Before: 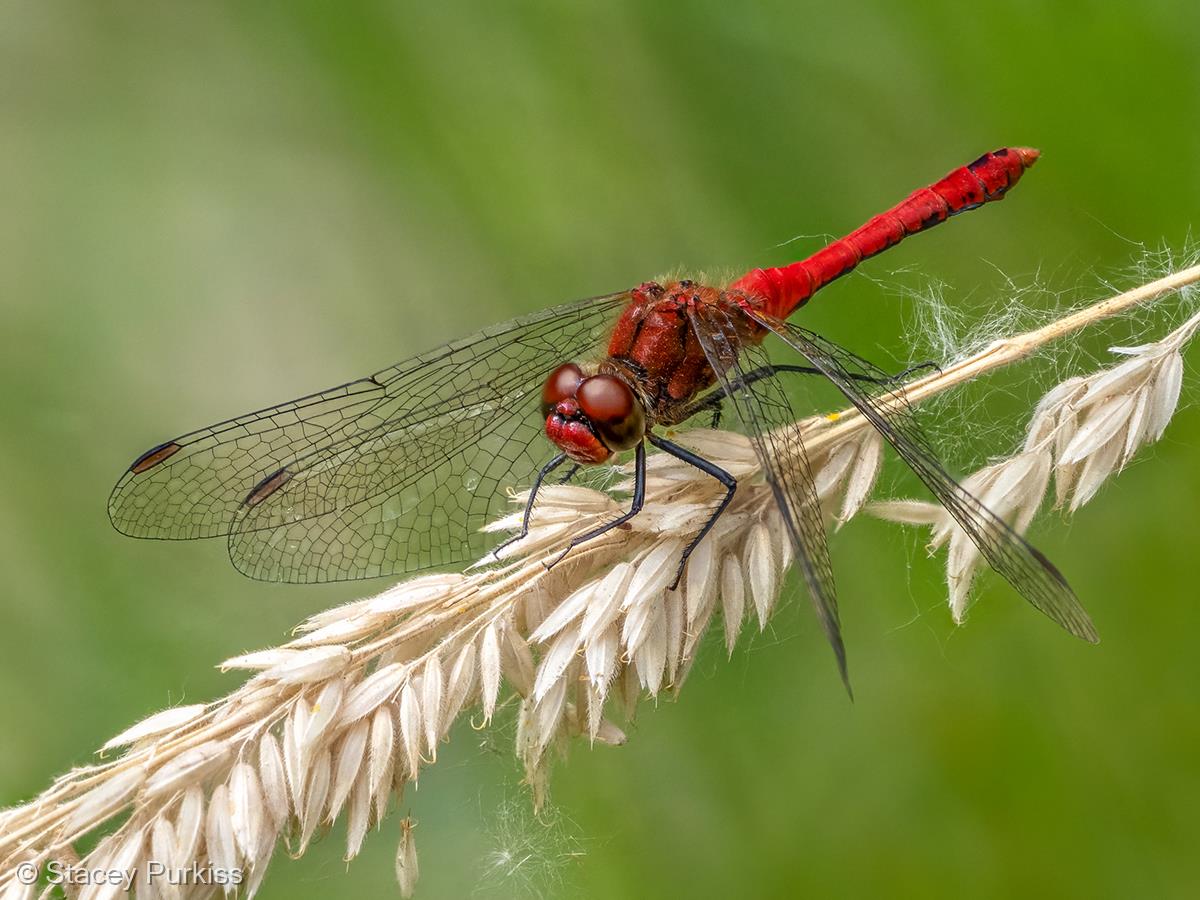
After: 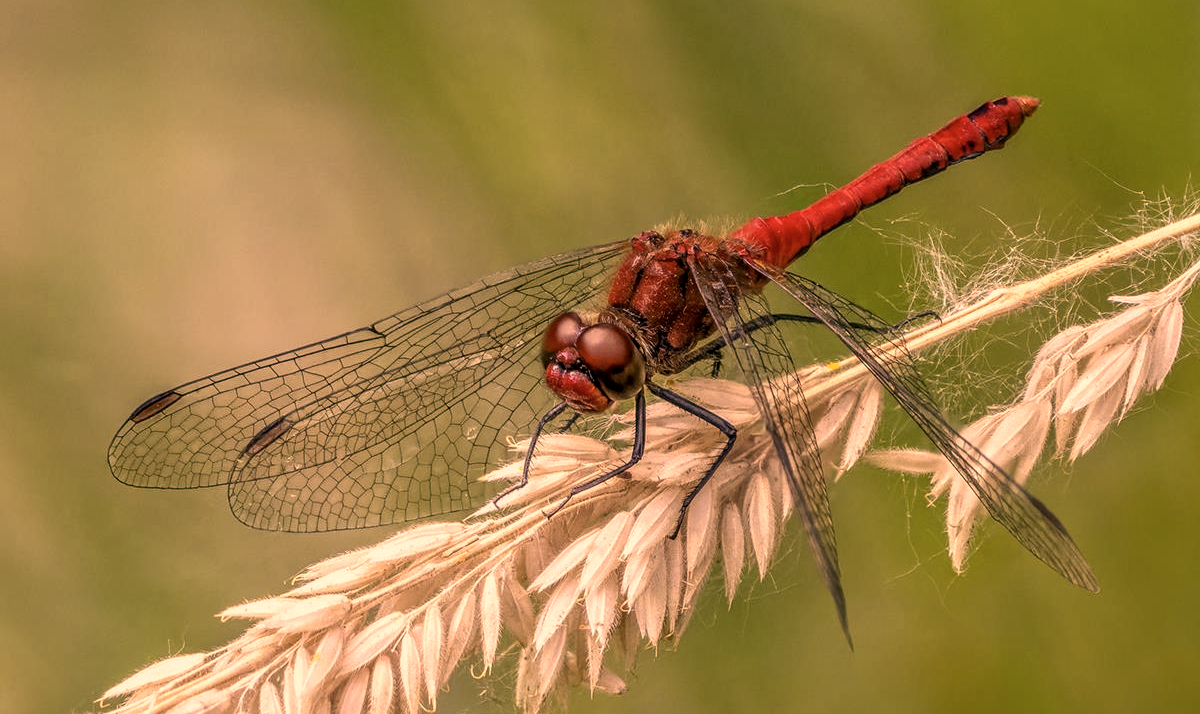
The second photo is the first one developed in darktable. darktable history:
crop and rotate: top 5.667%, bottom 14.937%
local contrast: on, module defaults
color correction: highlights a* 40, highlights b* 40, saturation 0.69
